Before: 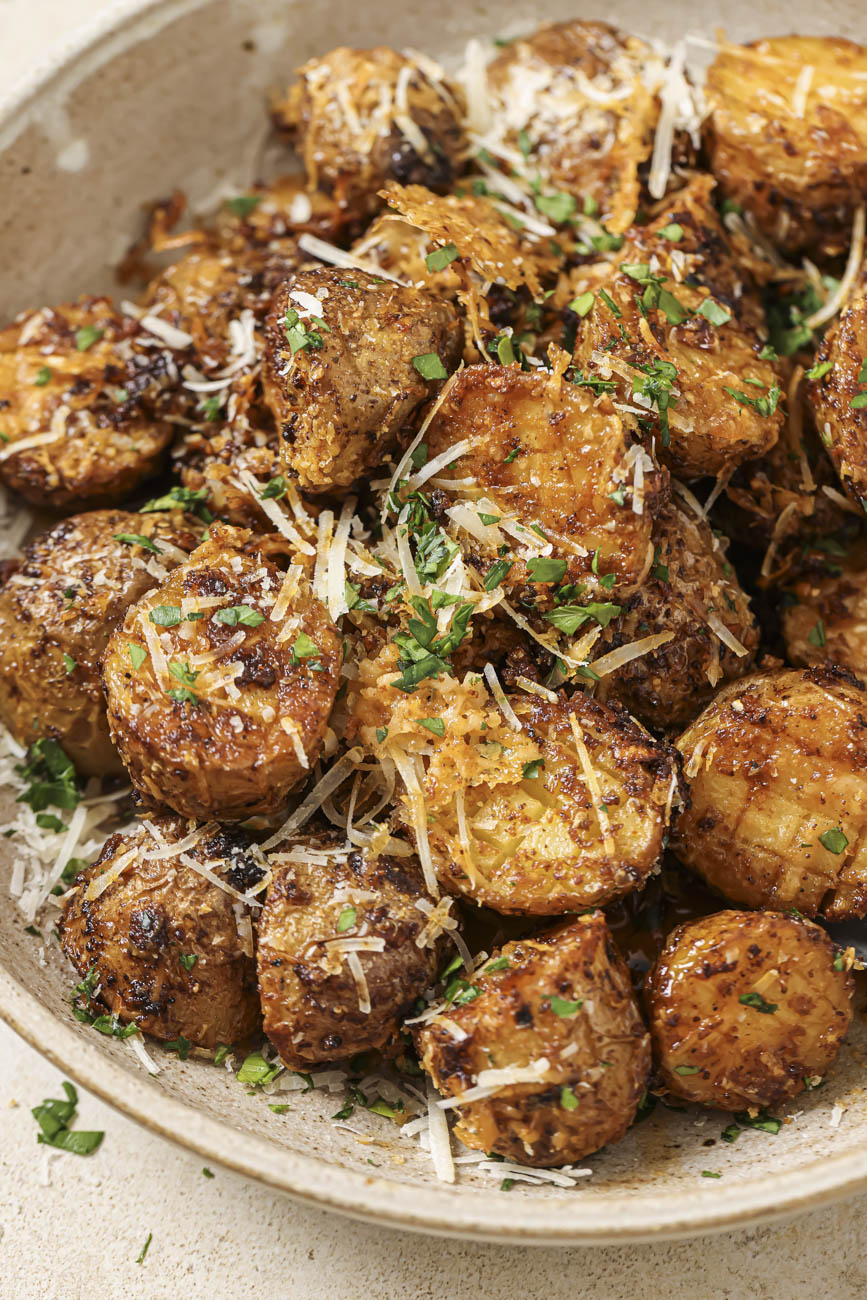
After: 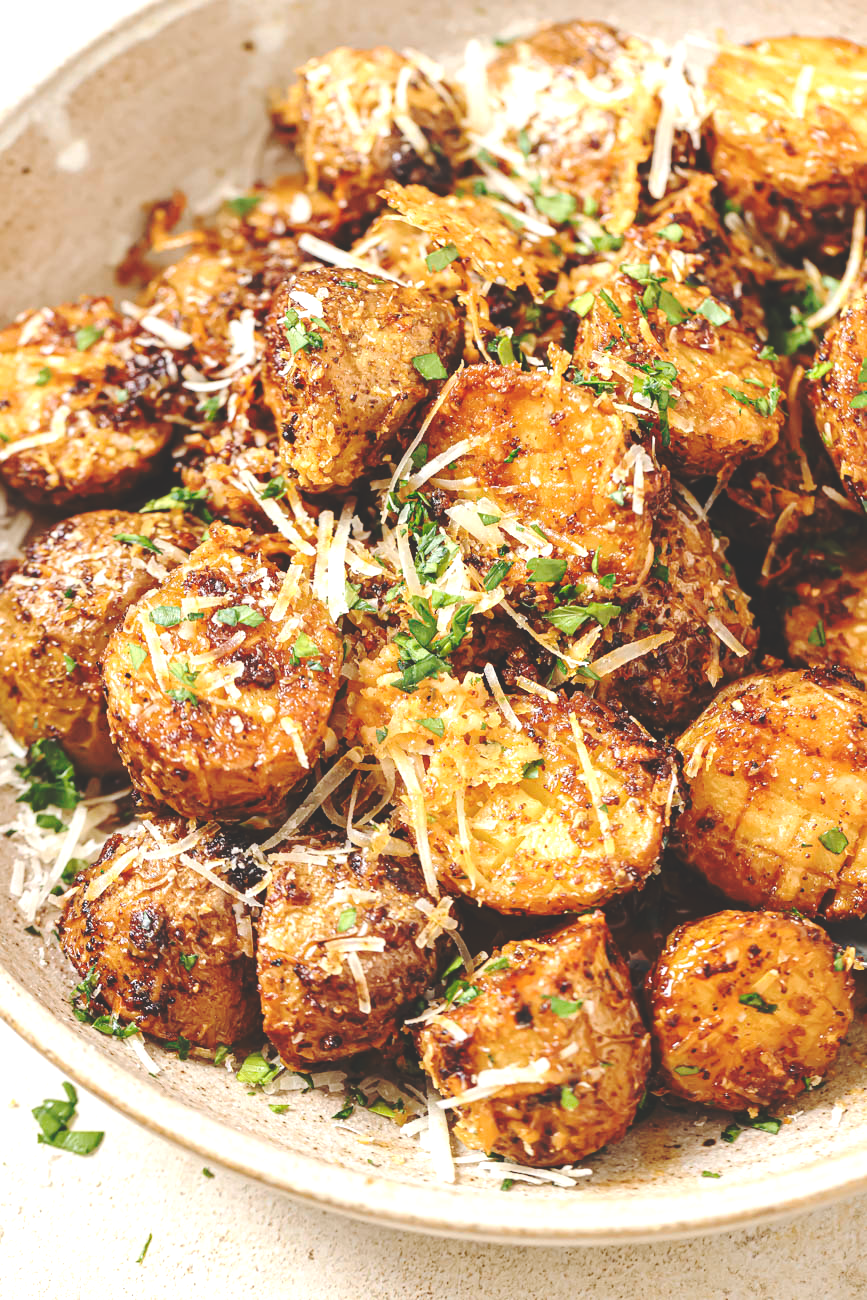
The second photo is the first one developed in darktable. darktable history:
exposure: black level correction 0, exposure 0.7 EV, compensate exposure bias true, compensate highlight preservation false
base curve: curves: ch0 [(0, 0.024) (0.055, 0.065) (0.121, 0.166) (0.236, 0.319) (0.693, 0.726) (1, 1)], preserve colors none
